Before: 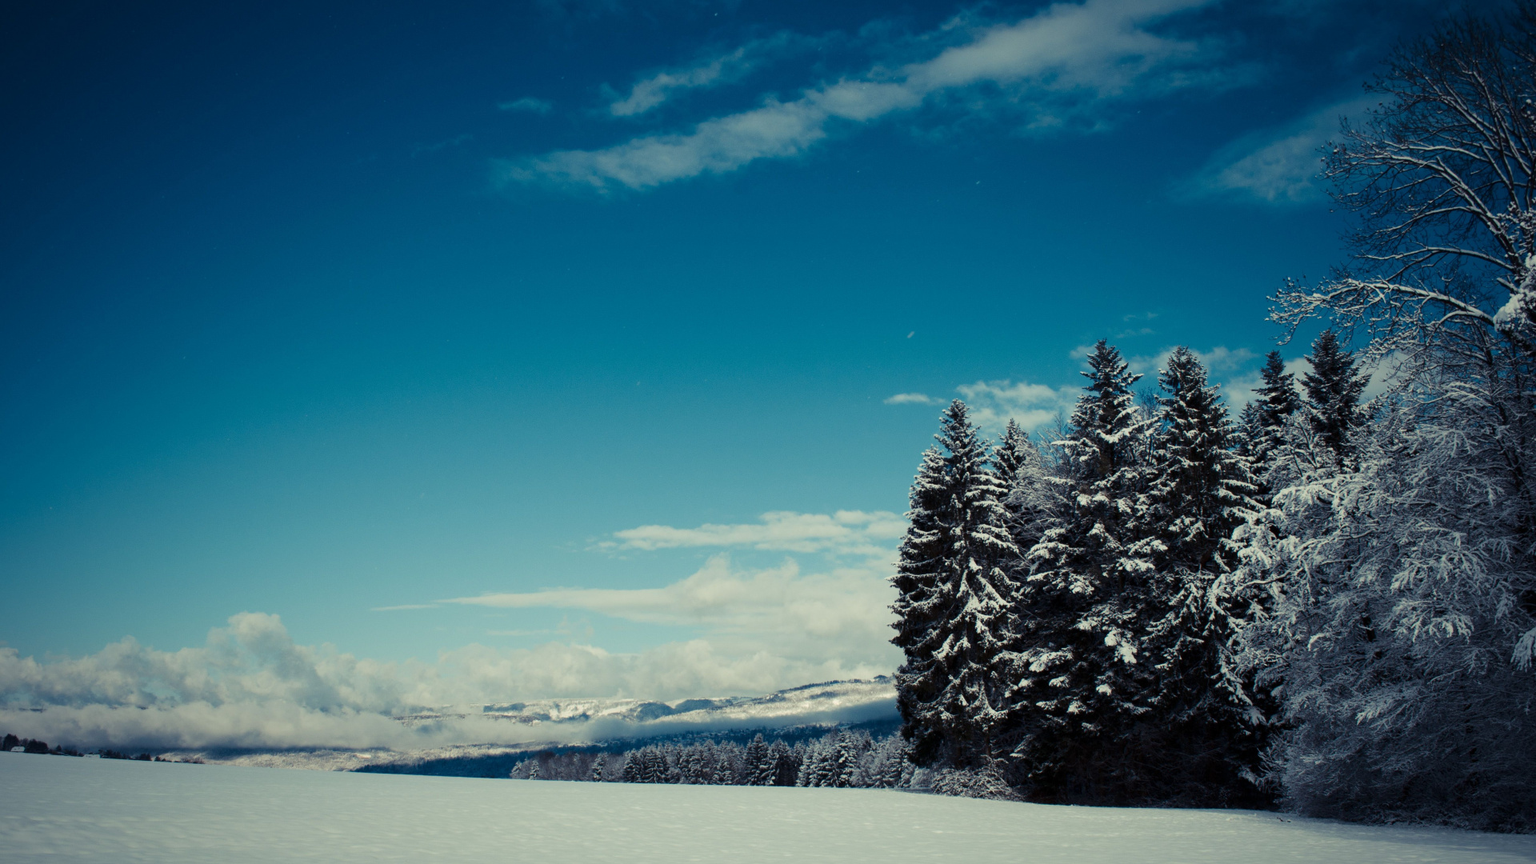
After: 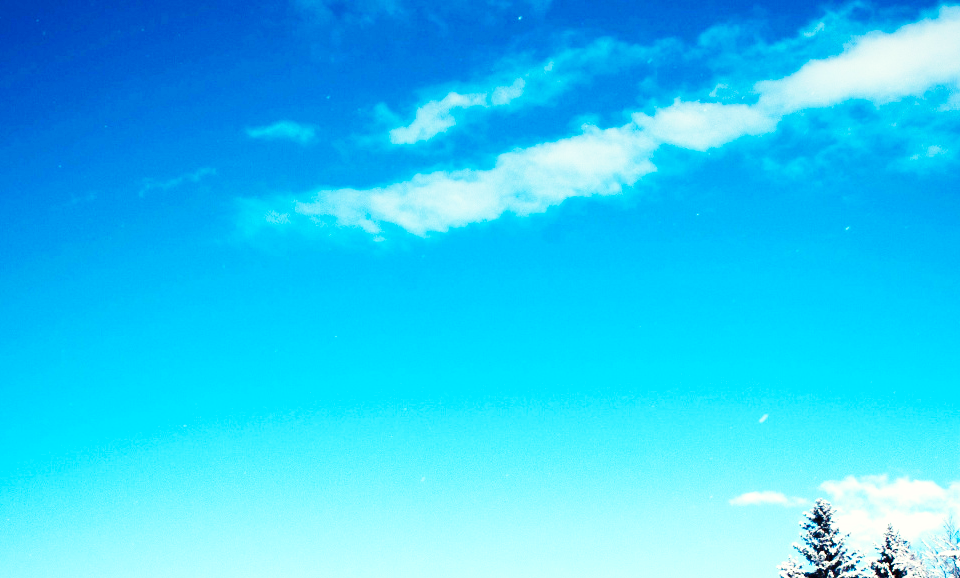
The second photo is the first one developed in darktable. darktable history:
contrast brightness saturation: contrast 0.12, brightness -0.12, saturation 0.2
crop: left 19.556%, right 30.401%, bottom 46.458%
color correction: highlights a* 0.816, highlights b* 2.78, saturation 1.1
base curve: curves: ch0 [(0, 0.003) (0.001, 0.002) (0.006, 0.004) (0.02, 0.022) (0.048, 0.086) (0.094, 0.234) (0.162, 0.431) (0.258, 0.629) (0.385, 0.8) (0.548, 0.918) (0.751, 0.988) (1, 1)], preserve colors none
white balance: red 1, blue 1
exposure: exposure 1.15 EV, compensate highlight preservation false
